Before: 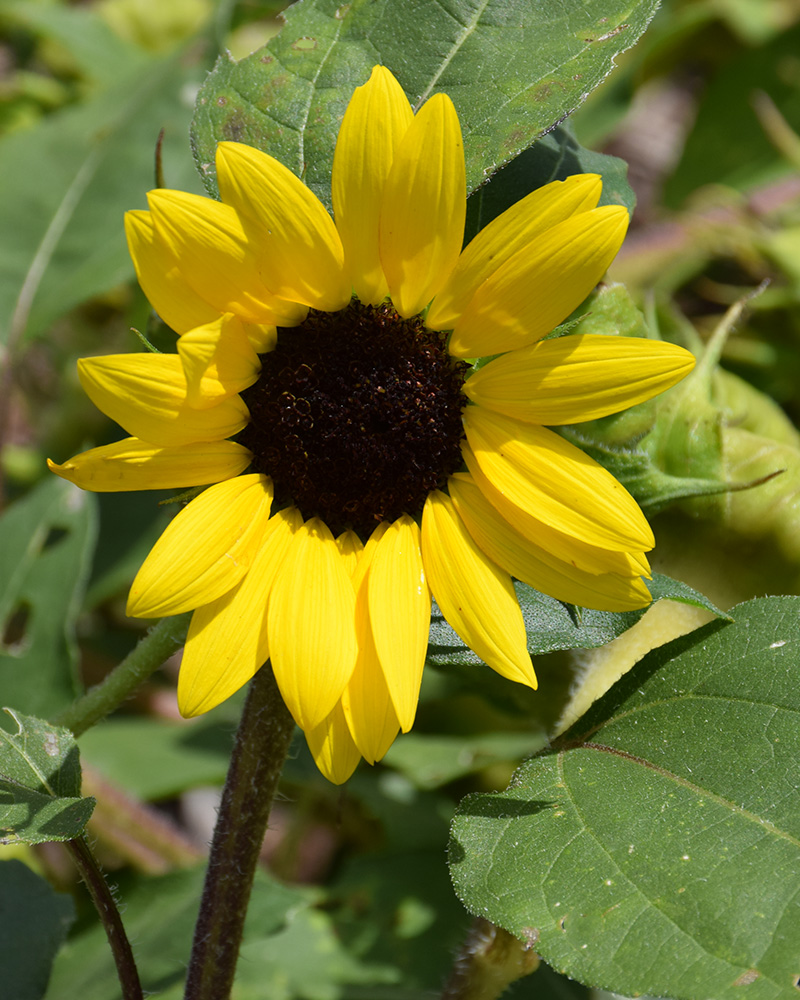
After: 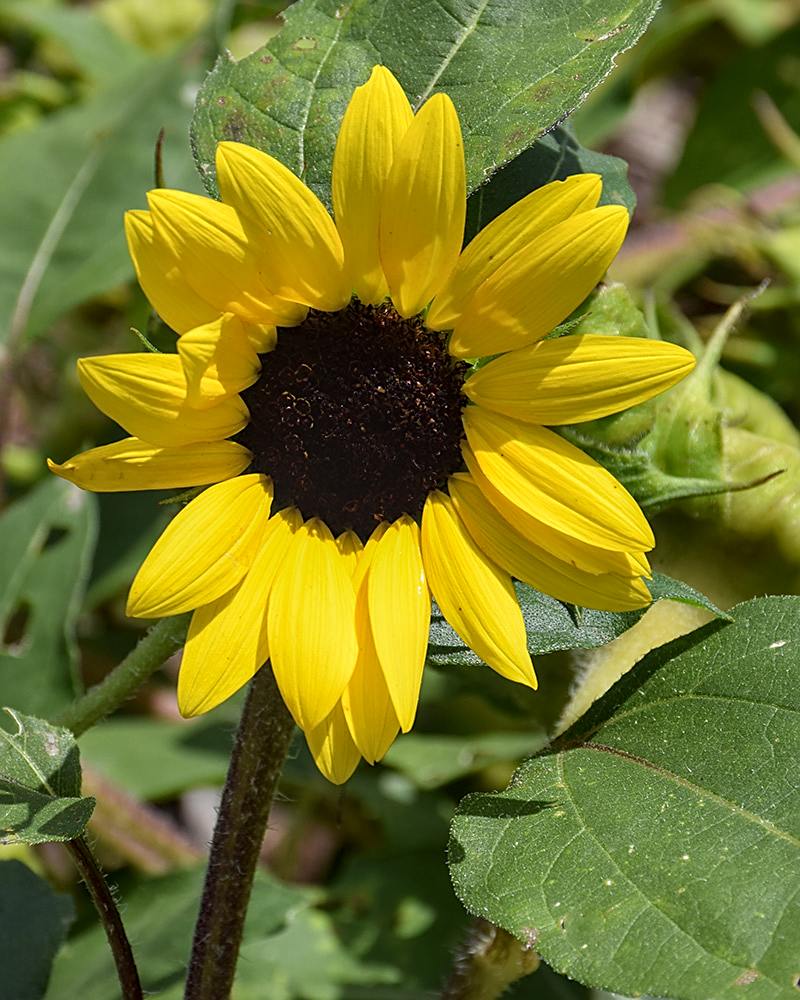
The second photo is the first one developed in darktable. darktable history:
local contrast: on, module defaults
white balance: emerald 1
sharpen: on, module defaults
